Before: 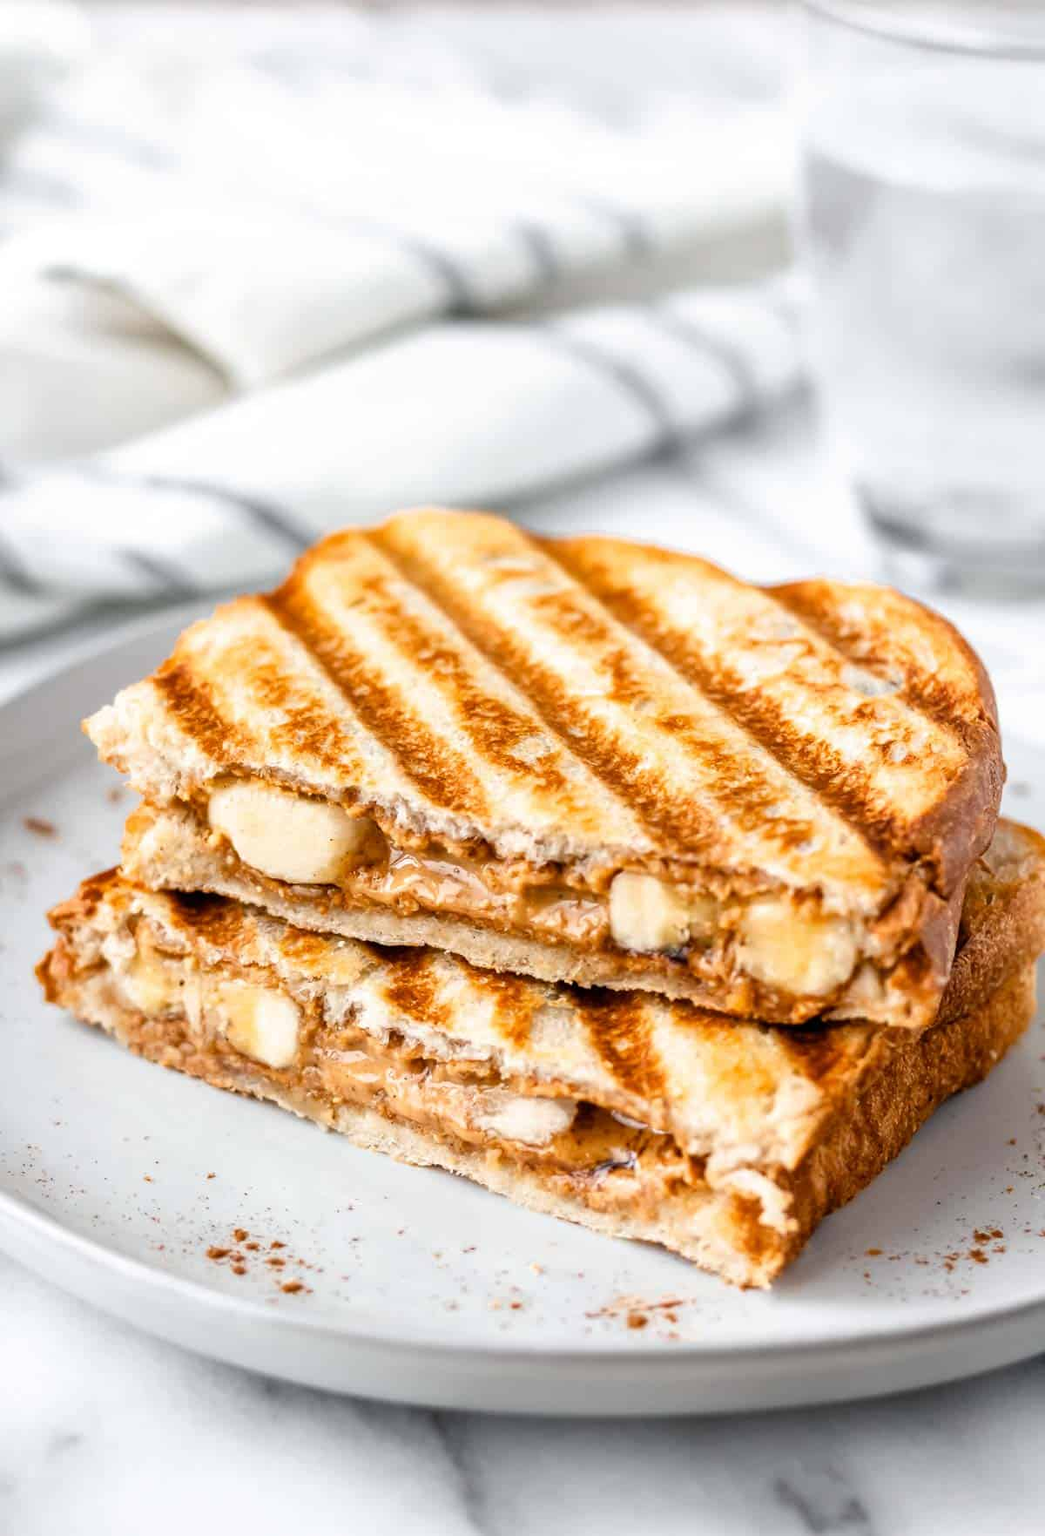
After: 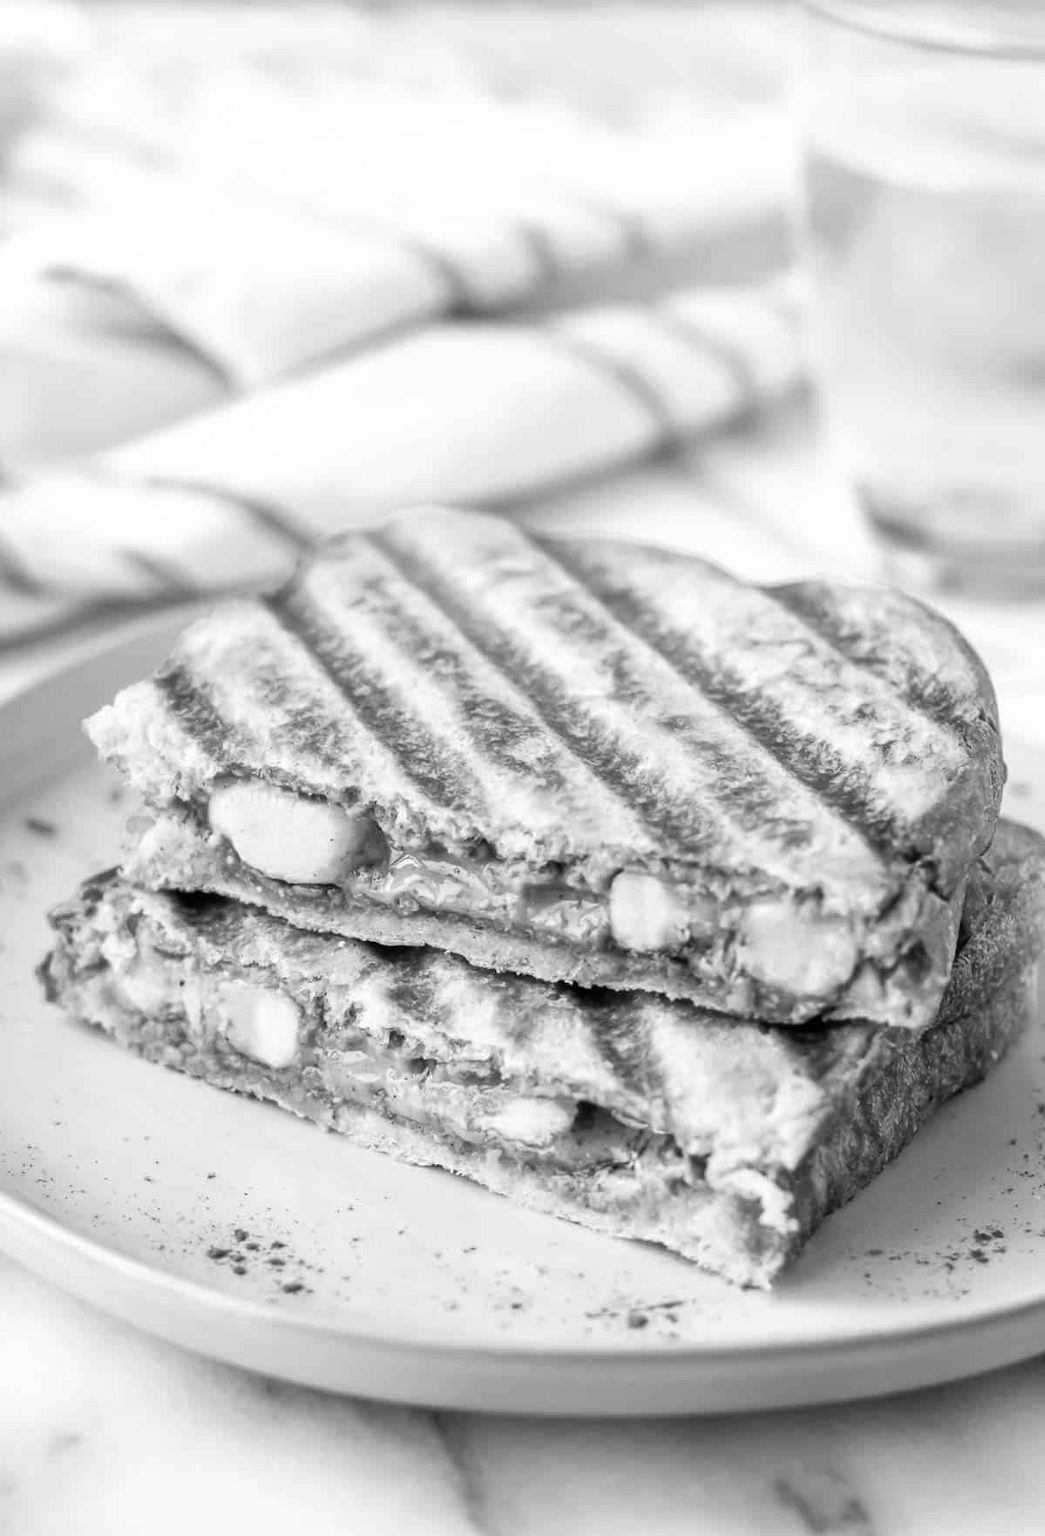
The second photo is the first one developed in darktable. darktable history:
exposure: compensate highlight preservation false
color zones: curves: ch1 [(0, -0.394) (0.143, -0.394) (0.286, -0.394) (0.429, -0.392) (0.571, -0.391) (0.714, -0.391) (0.857, -0.391) (1, -0.394)]
